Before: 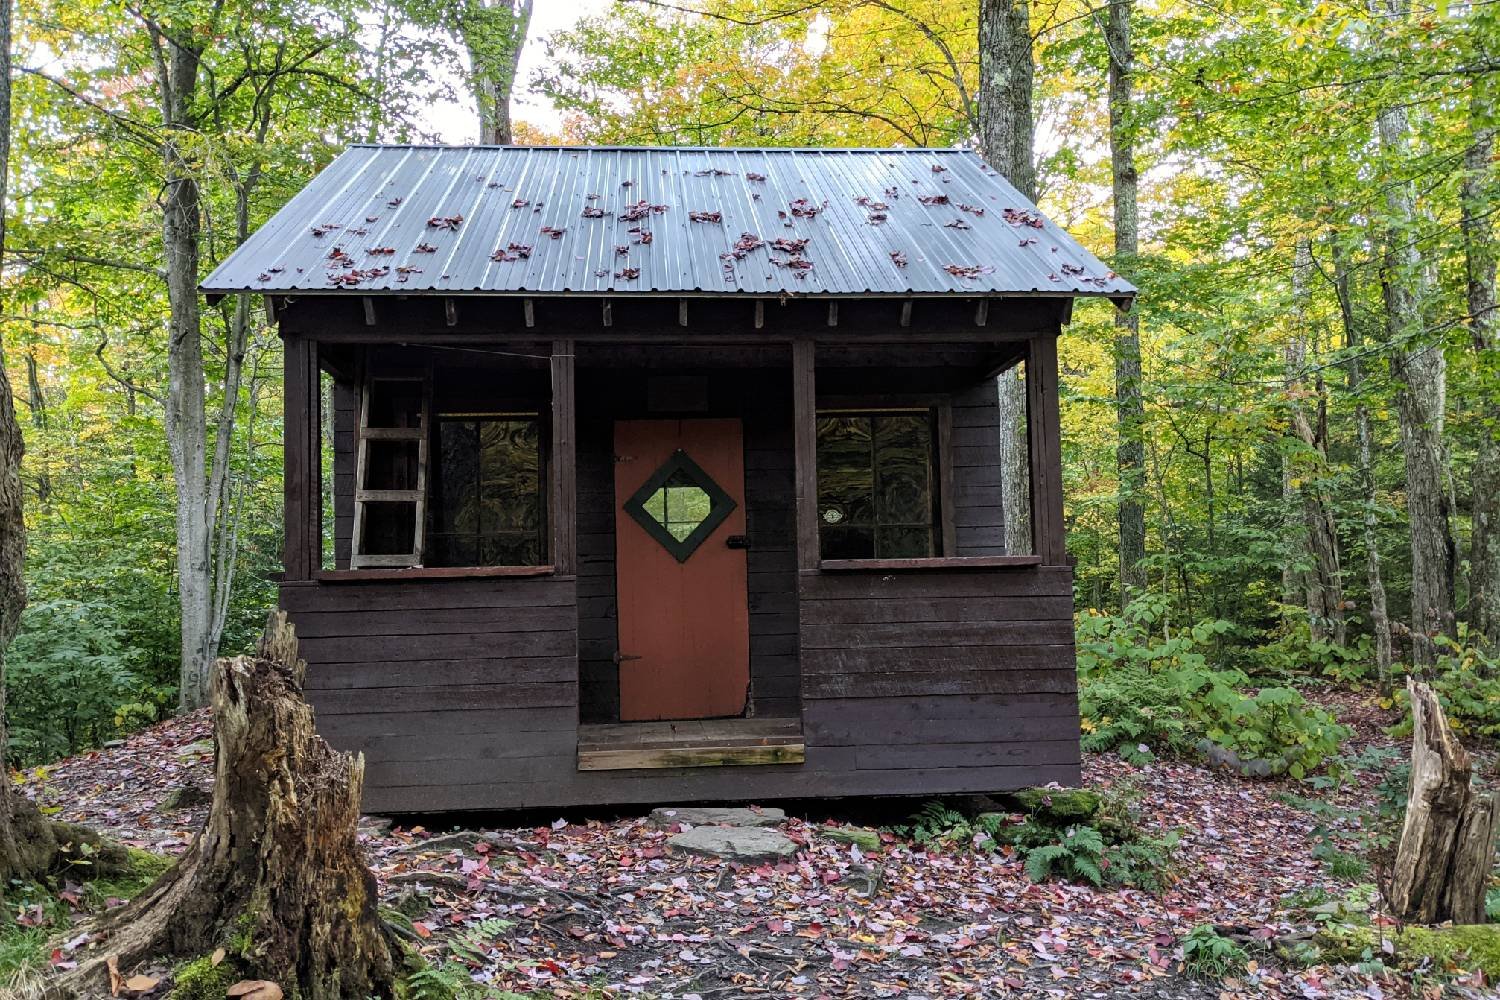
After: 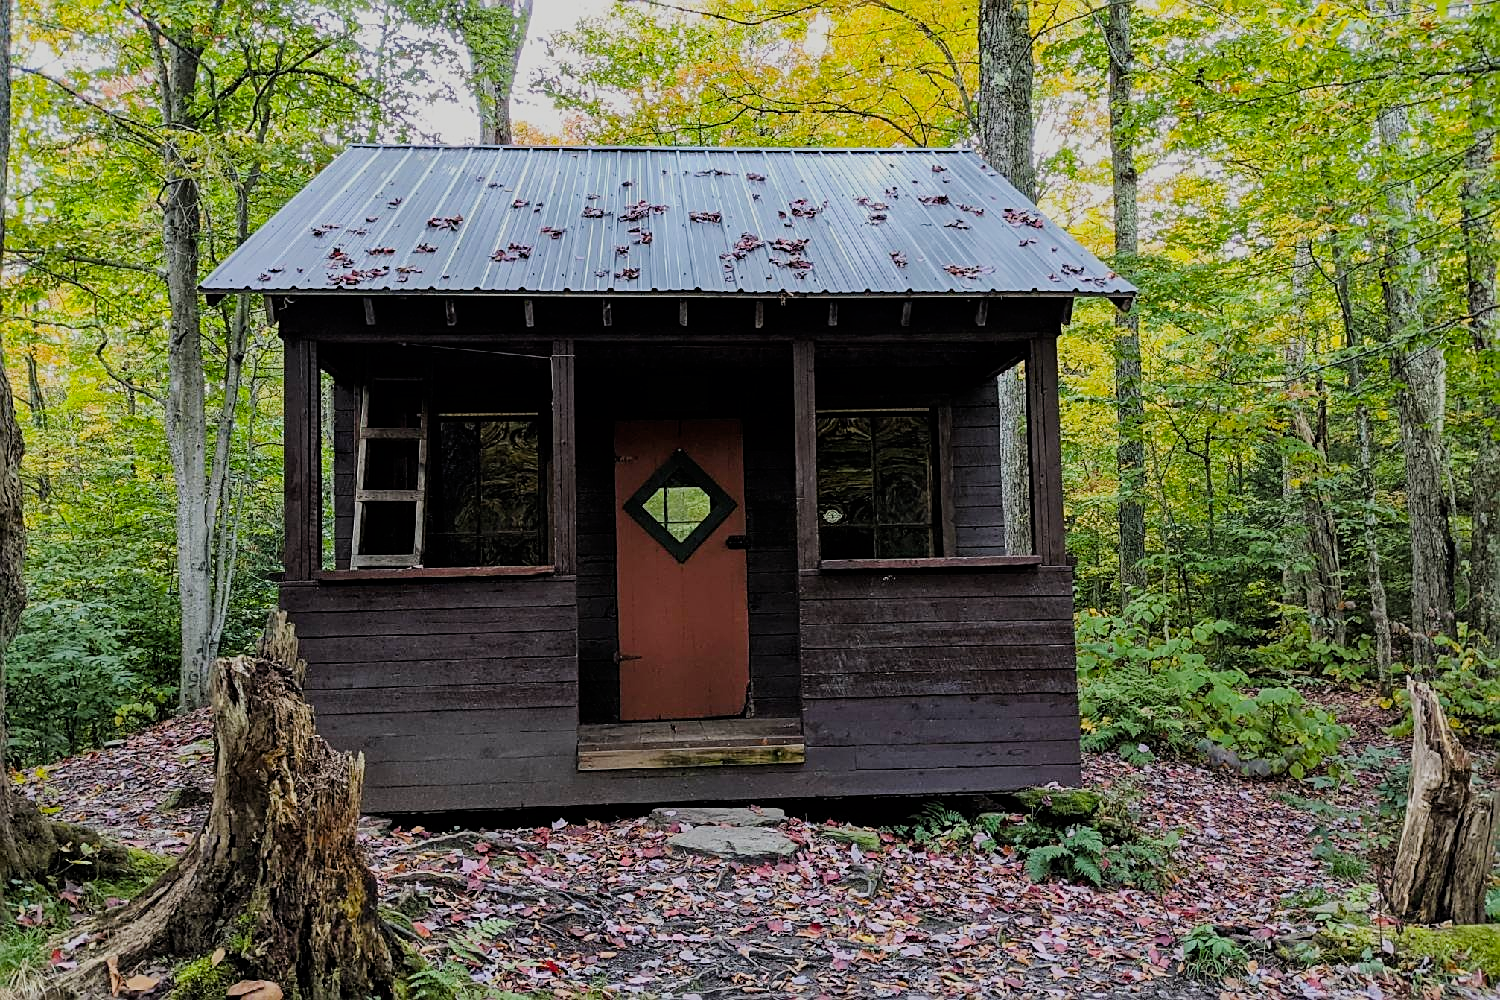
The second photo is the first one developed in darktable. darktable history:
color balance rgb: shadows lift › hue 86.12°, perceptual saturation grading › global saturation 19.71%
filmic rgb: black relative exposure -7.65 EV, white relative exposure 4.56 EV, hardness 3.61, iterations of high-quality reconstruction 0
sharpen: on, module defaults
